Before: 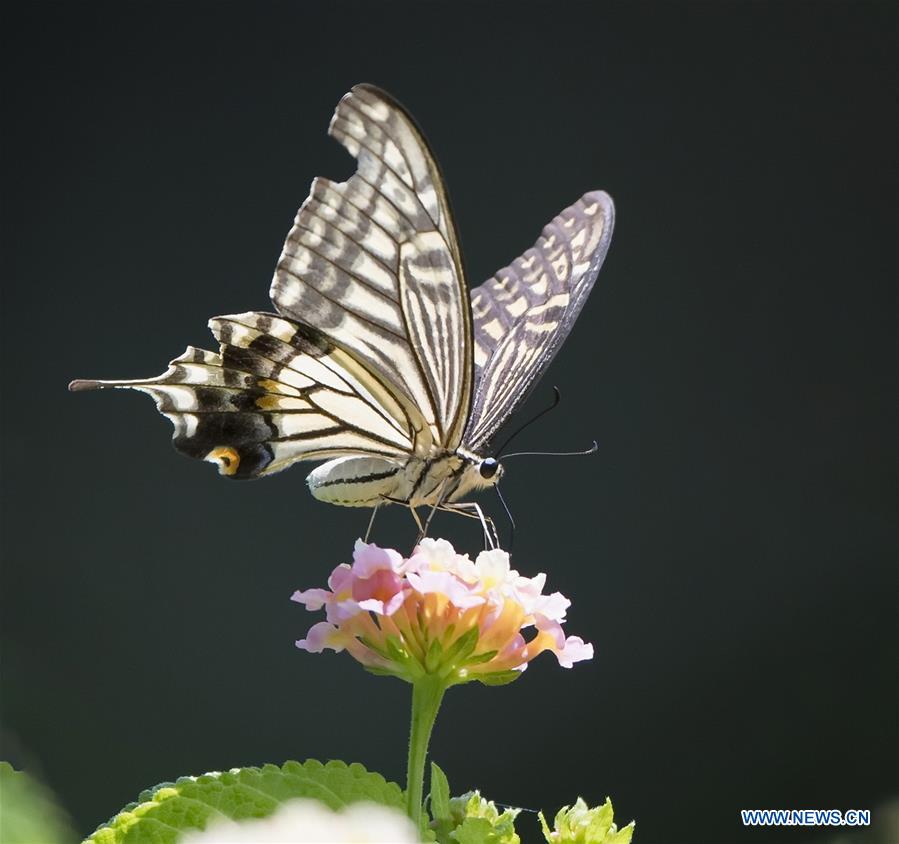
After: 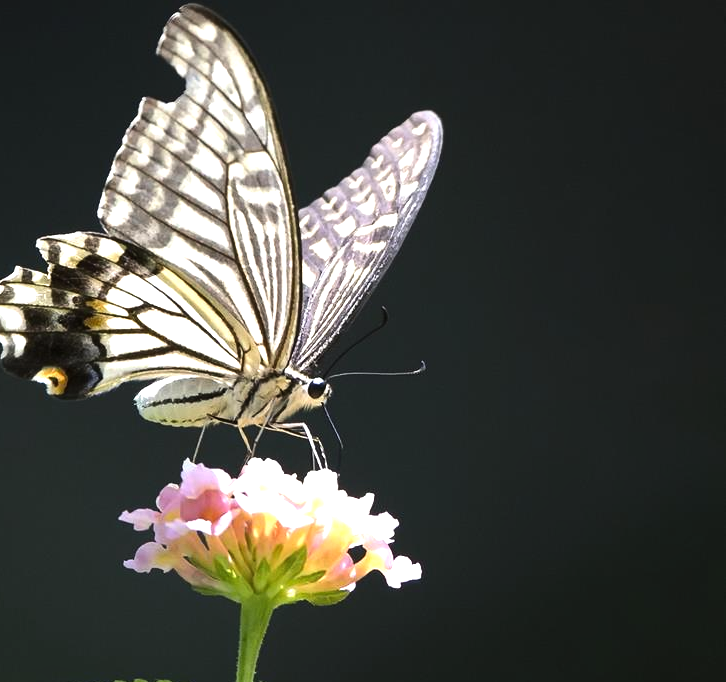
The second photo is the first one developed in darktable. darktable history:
exposure: exposure 0.2 EV, compensate highlight preservation false
tone equalizer: -8 EV -0.75 EV, -7 EV -0.7 EV, -6 EV -0.6 EV, -5 EV -0.4 EV, -3 EV 0.4 EV, -2 EV 0.6 EV, -1 EV 0.7 EV, +0 EV 0.75 EV, edges refinement/feathering 500, mask exposure compensation -1.57 EV, preserve details no
contrast equalizer: y [[0.5, 0.5, 0.472, 0.5, 0.5, 0.5], [0.5 ×6], [0.5 ×6], [0 ×6], [0 ×6]]
crop: left 19.159%, top 9.58%, bottom 9.58%
